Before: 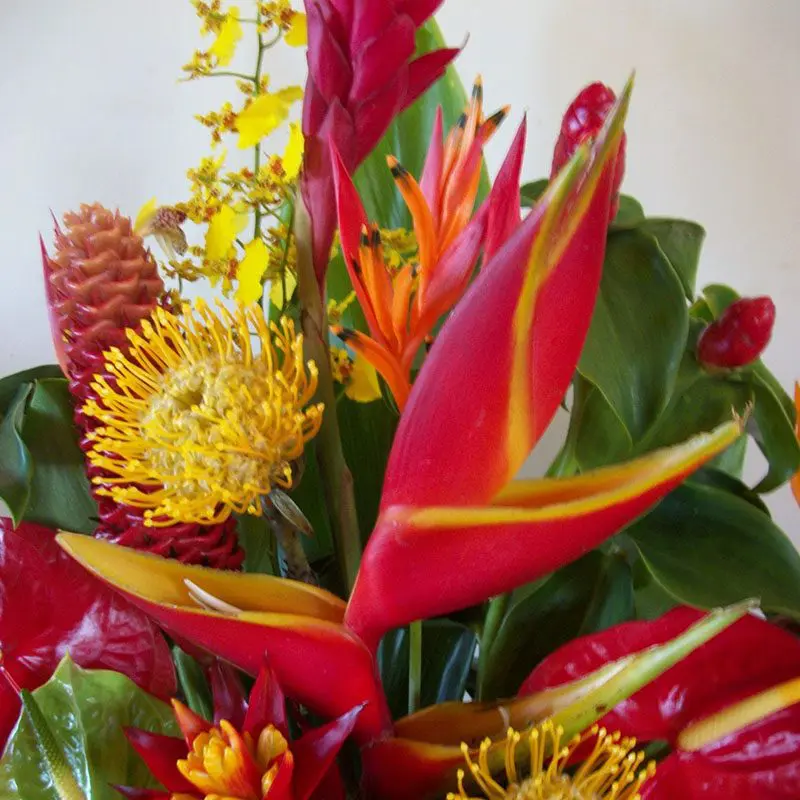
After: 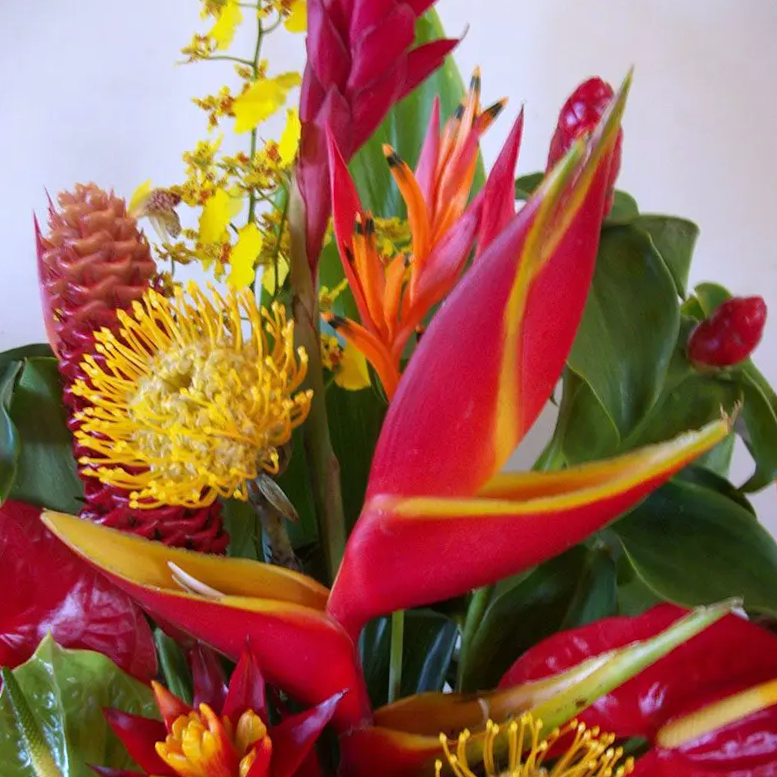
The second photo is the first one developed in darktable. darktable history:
white balance: red 1.004, blue 1.096
crop and rotate: angle -1.69°
base curve: curves: ch0 [(0, 0) (0.989, 0.992)], preserve colors none
